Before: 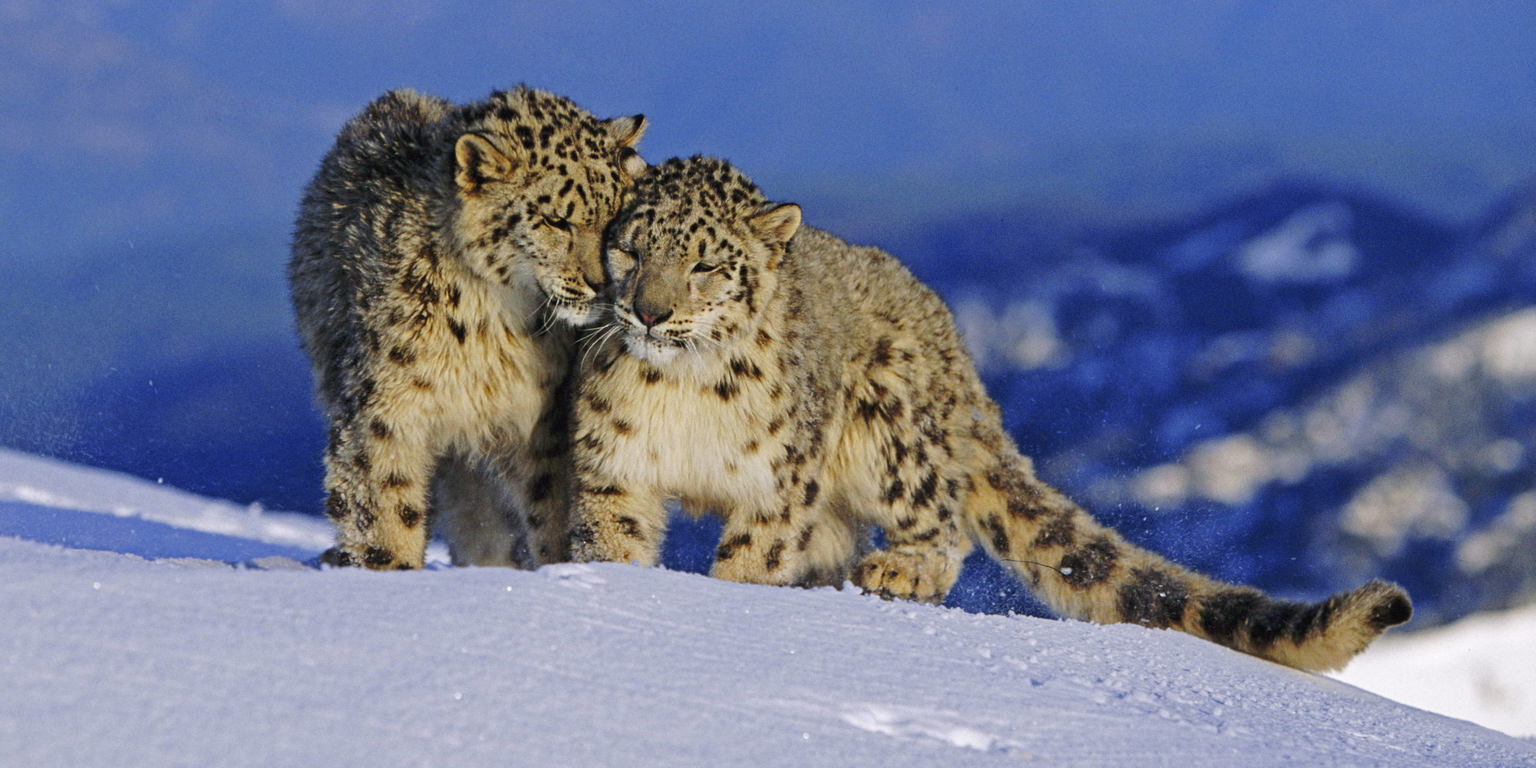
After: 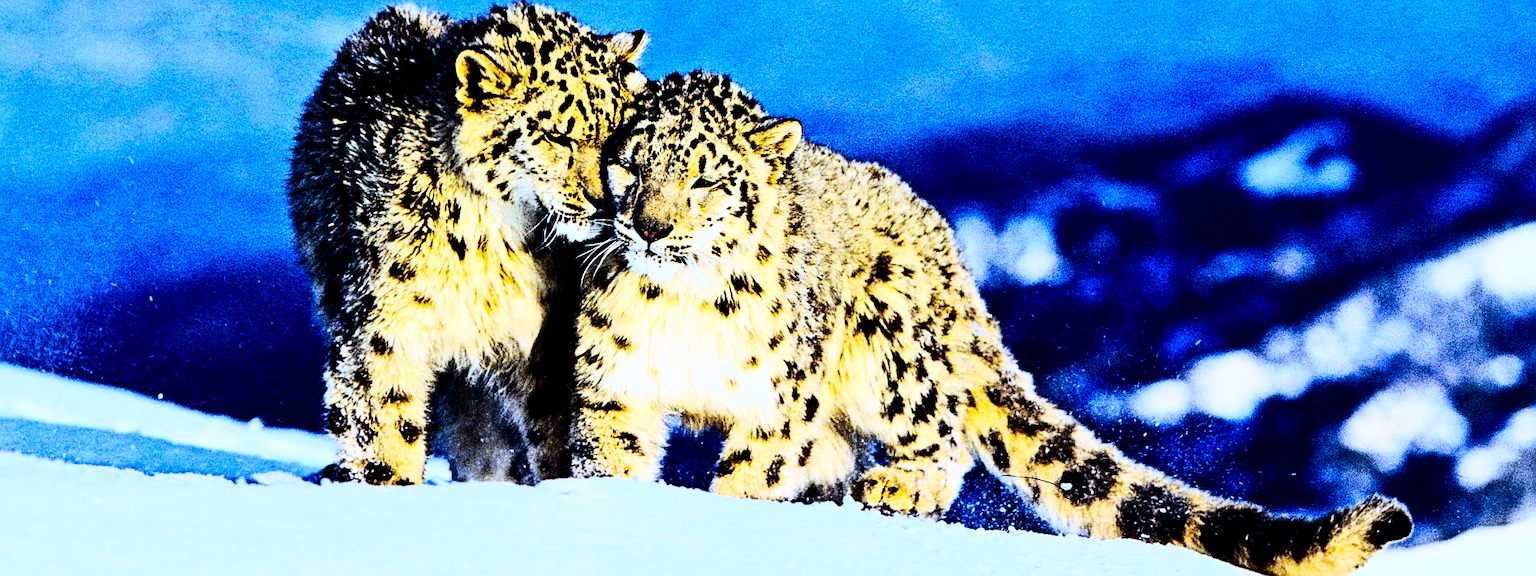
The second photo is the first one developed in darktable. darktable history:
white balance: red 0.948, green 1.02, blue 1.176
exposure: black level correction 0.025, exposure 0.182 EV, compensate highlight preservation false
color balance rgb: linear chroma grading › global chroma 15%, perceptual saturation grading › global saturation 30%
crop: top 11.038%, bottom 13.962%
local contrast: mode bilateral grid, contrast 20, coarseness 50, detail 102%, midtone range 0.2
sharpen: on, module defaults
rgb curve: curves: ch0 [(0, 0) (0.21, 0.15) (0.24, 0.21) (0.5, 0.75) (0.75, 0.96) (0.89, 0.99) (1, 1)]; ch1 [(0, 0.02) (0.21, 0.13) (0.25, 0.2) (0.5, 0.67) (0.75, 0.9) (0.89, 0.97) (1, 1)]; ch2 [(0, 0.02) (0.21, 0.13) (0.25, 0.2) (0.5, 0.67) (0.75, 0.9) (0.89, 0.97) (1, 1)], compensate middle gray true
contrast brightness saturation: contrast 0.28
